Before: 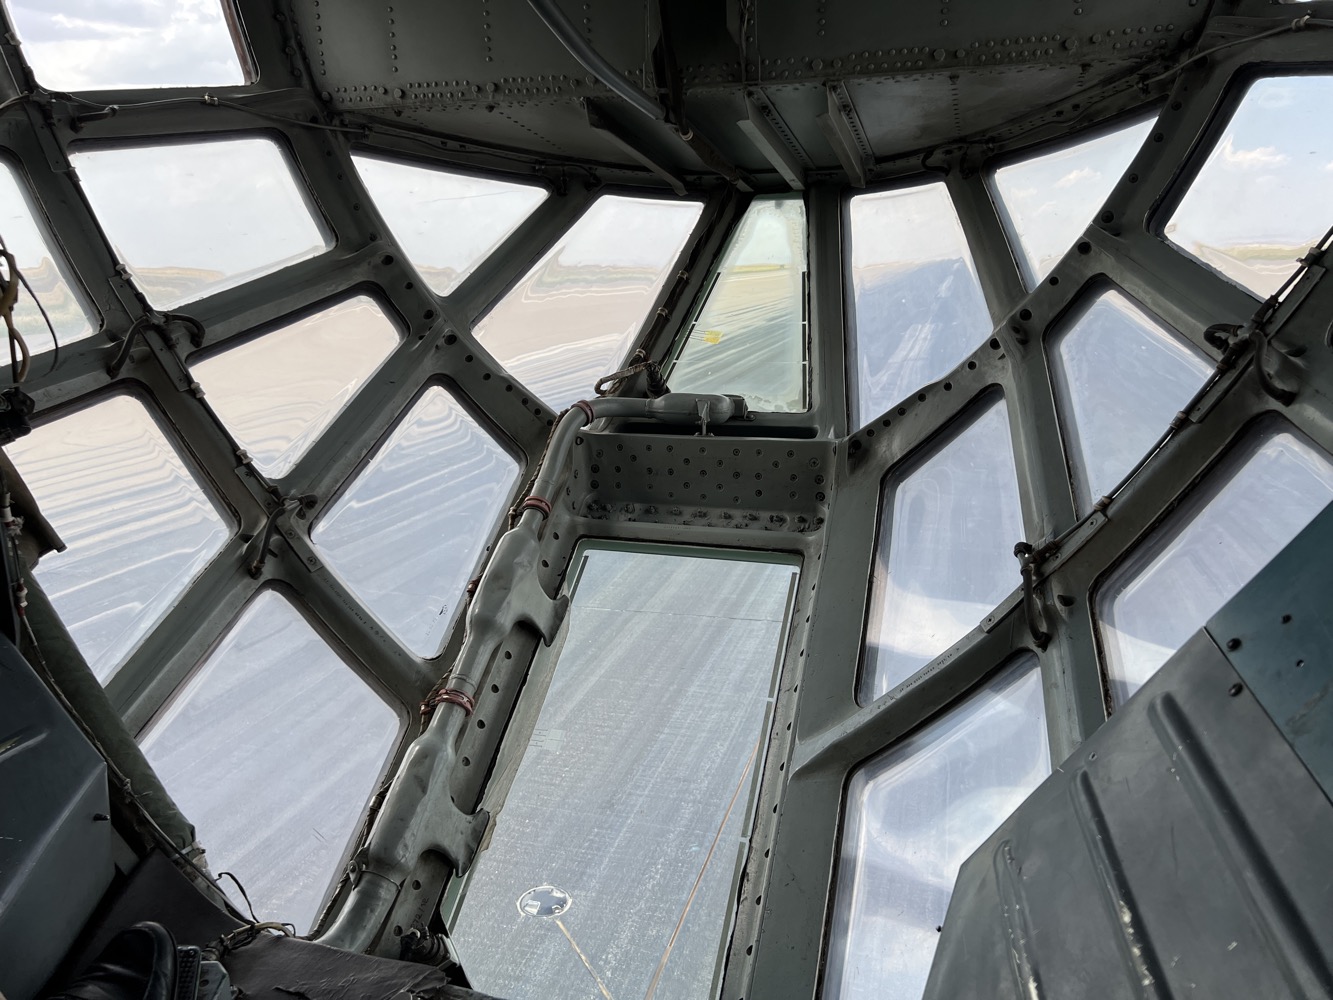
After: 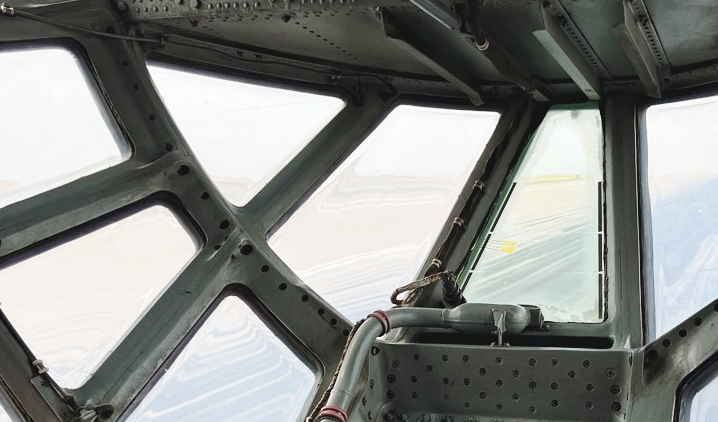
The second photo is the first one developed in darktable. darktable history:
haze removal: compatibility mode true, adaptive false
base curve: curves: ch0 [(0, 0.007) (0.028, 0.063) (0.121, 0.311) (0.46, 0.743) (0.859, 0.957) (1, 1)], preserve colors none
crop: left 15.306%, top 9.065%, right 30.789%, bottom 48.638%
grain: coarseness 14.57 ISO, strength 8.8%
